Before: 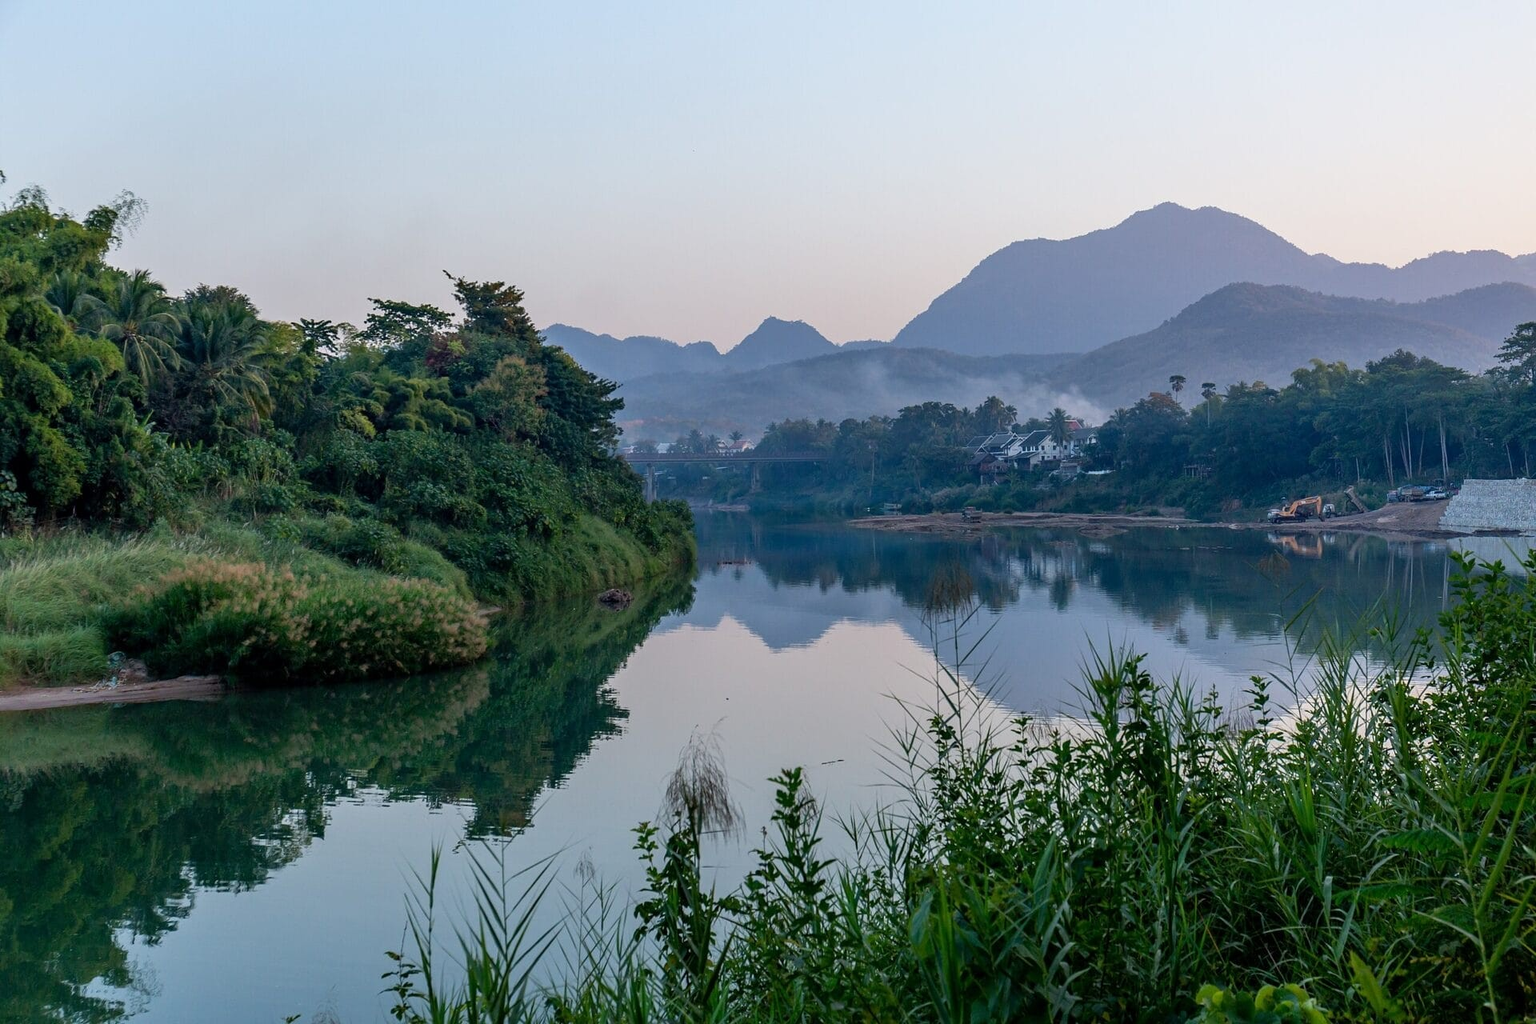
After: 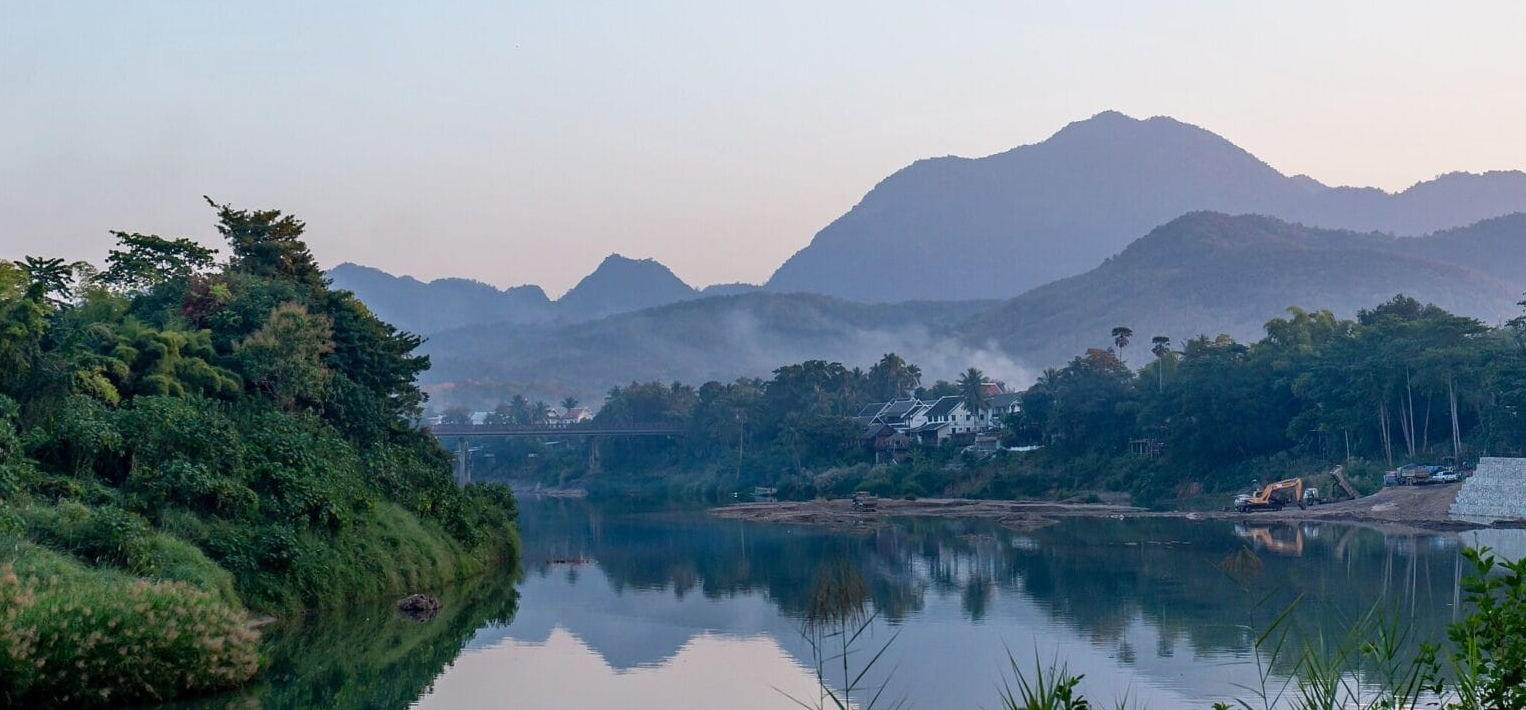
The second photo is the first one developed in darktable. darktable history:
crop: left 18.272%, top 11.105%, right 2.21%, bottom 33.391%
tone equalizer: mask exposure compensation -0.497 EV
